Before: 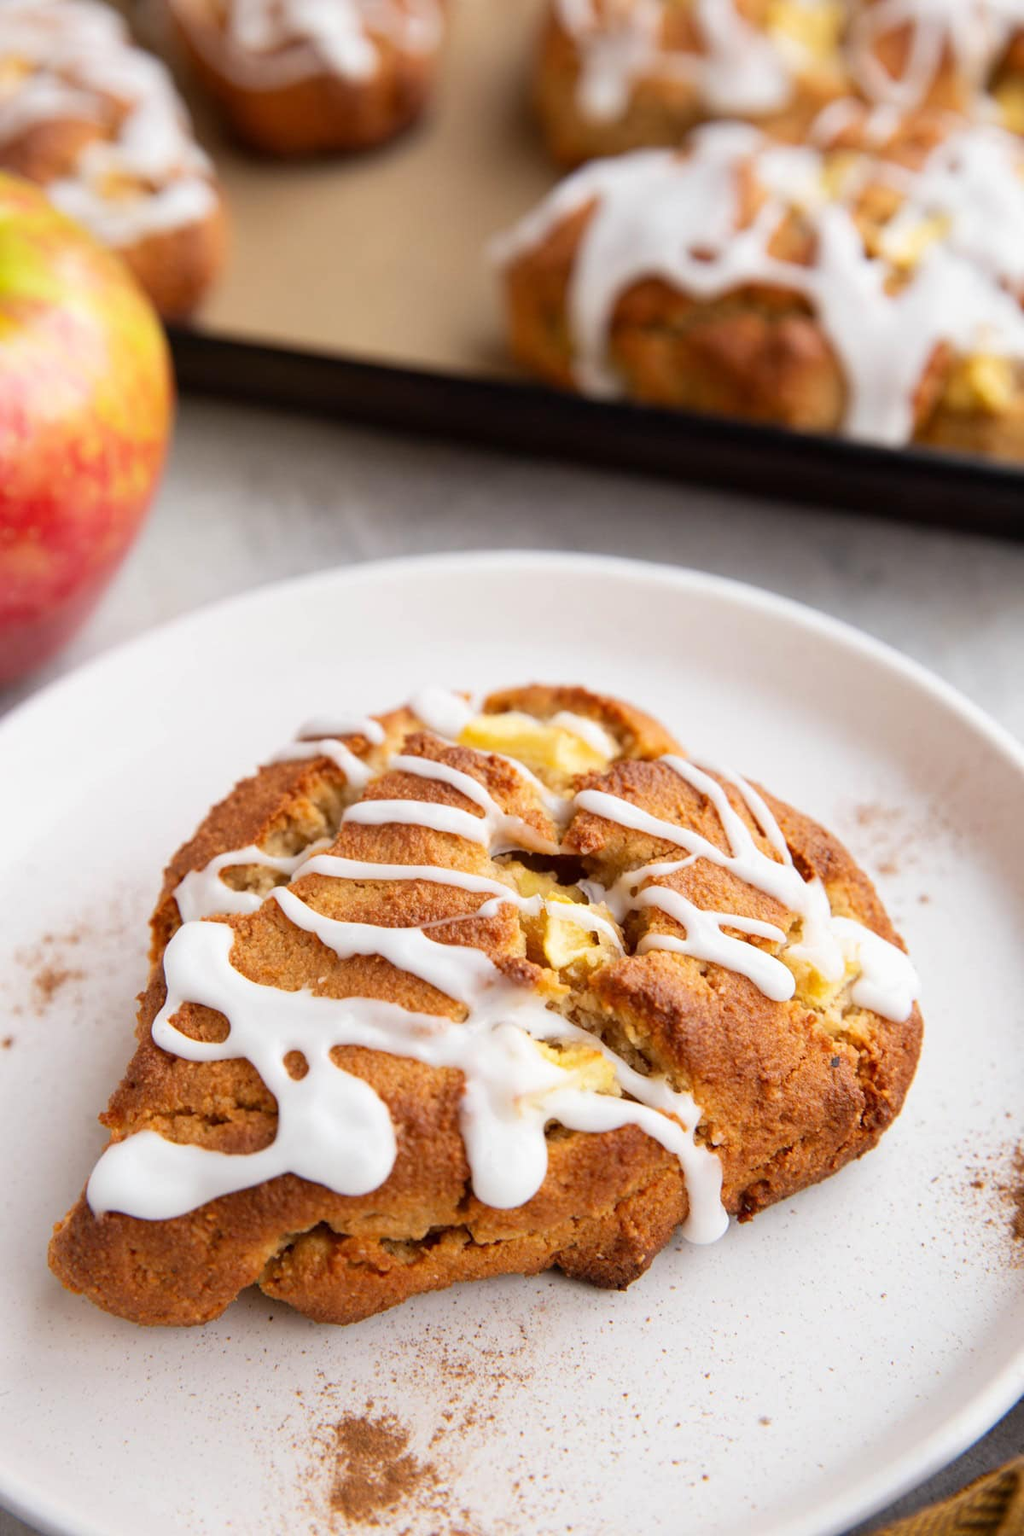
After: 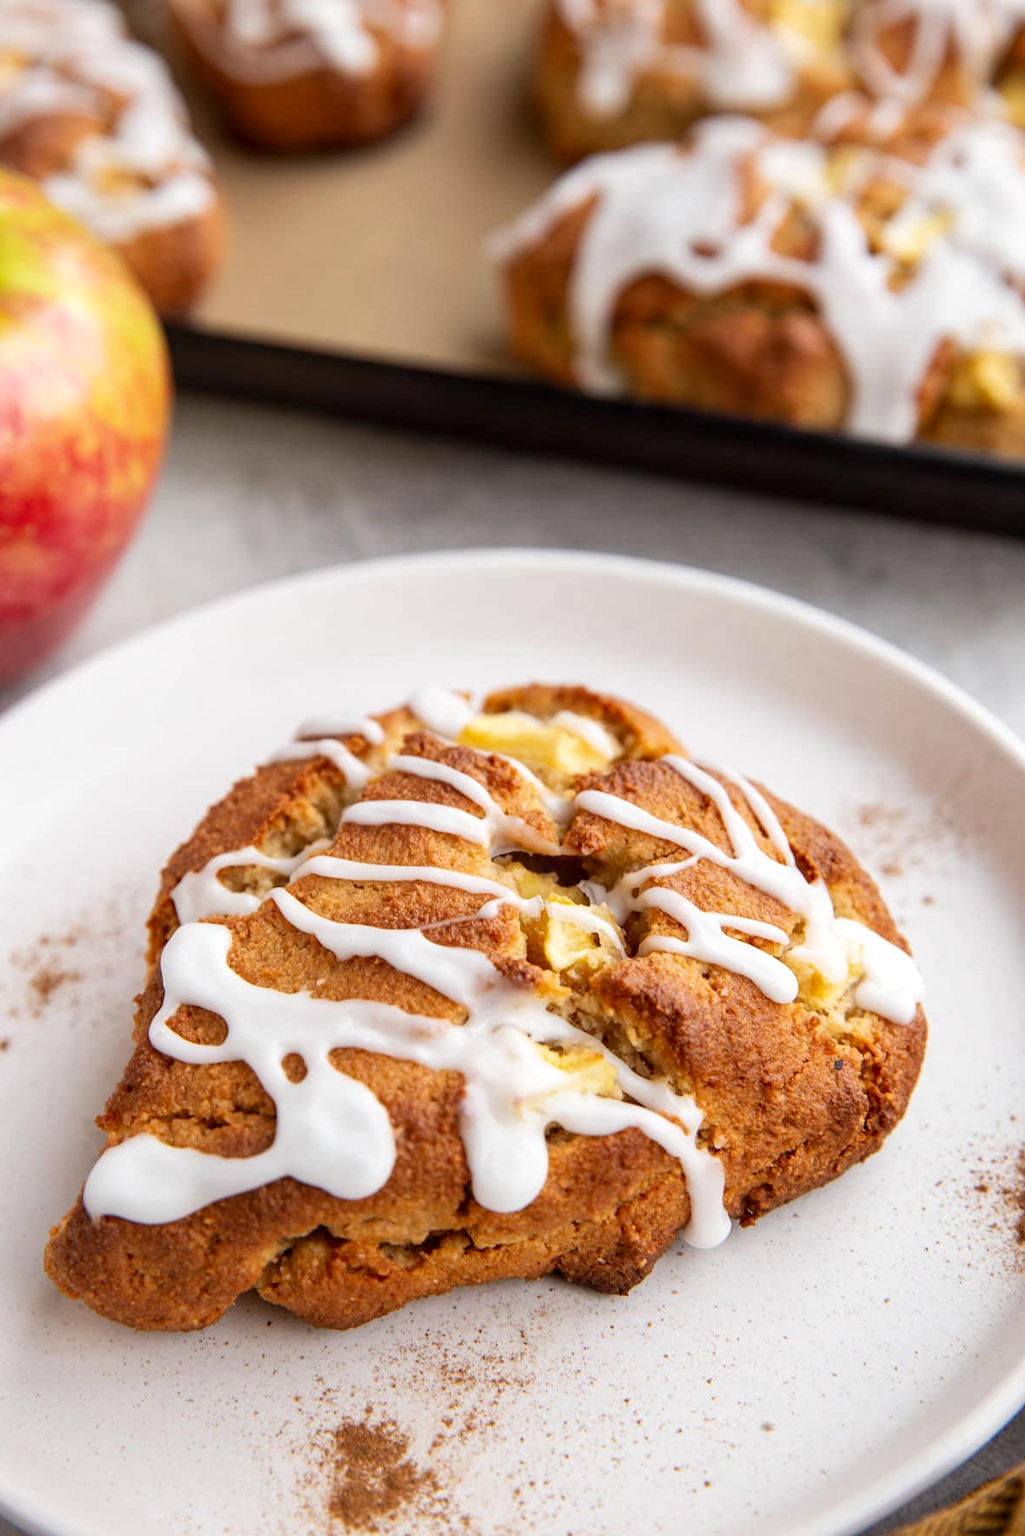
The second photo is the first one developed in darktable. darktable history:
crop: left 0.434%, top 0.485%, right 0.244%, bottom 0.386%
local contrast: on, module defaults
